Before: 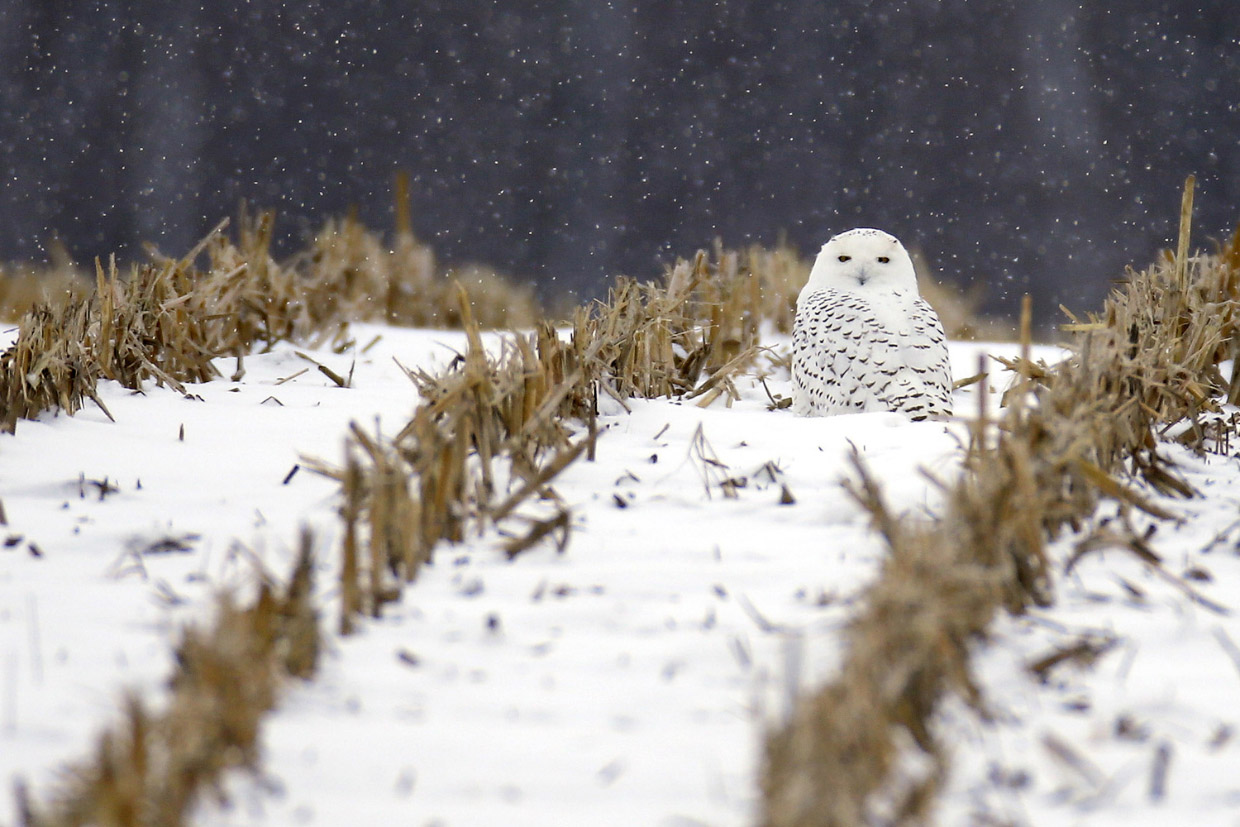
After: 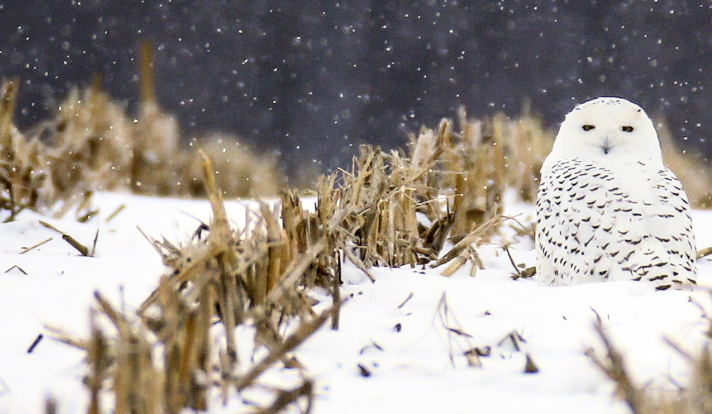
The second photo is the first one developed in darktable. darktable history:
tone curve: curves: ch0 [(0, 0) (0.051, 0.03) (0.096, 0.071) (0.241, 0.247) (0.455, 0.525) (0.594, 0.697) (0.741, 0.845) (0.871, 0.933) (1, 0.984)]; ch1 [(0, 0) (0.1, 0.038) (0.318, 0.243) (0.399, 0.351) (0.478, 0.469) (0.499, 0.499) (0.534, 0.549) (0.565, 0.594) (0.601, 0.634) (0.666, 0.7) (1, 1)]; ch2 [(0, 0) (0.453, 0.45) (0.479, 0.483) (0.504, 0.499) (0.52, 0.519) (0.541, 0.559) (0.592, 0.612) (0.824, 0.815) (1, 1)], color space Lab, linked channels, preserve colors none
local contrast: on, module defaults
crop: left 20.646%, top 15.936%, right 21.871%, bottom 33.951%
